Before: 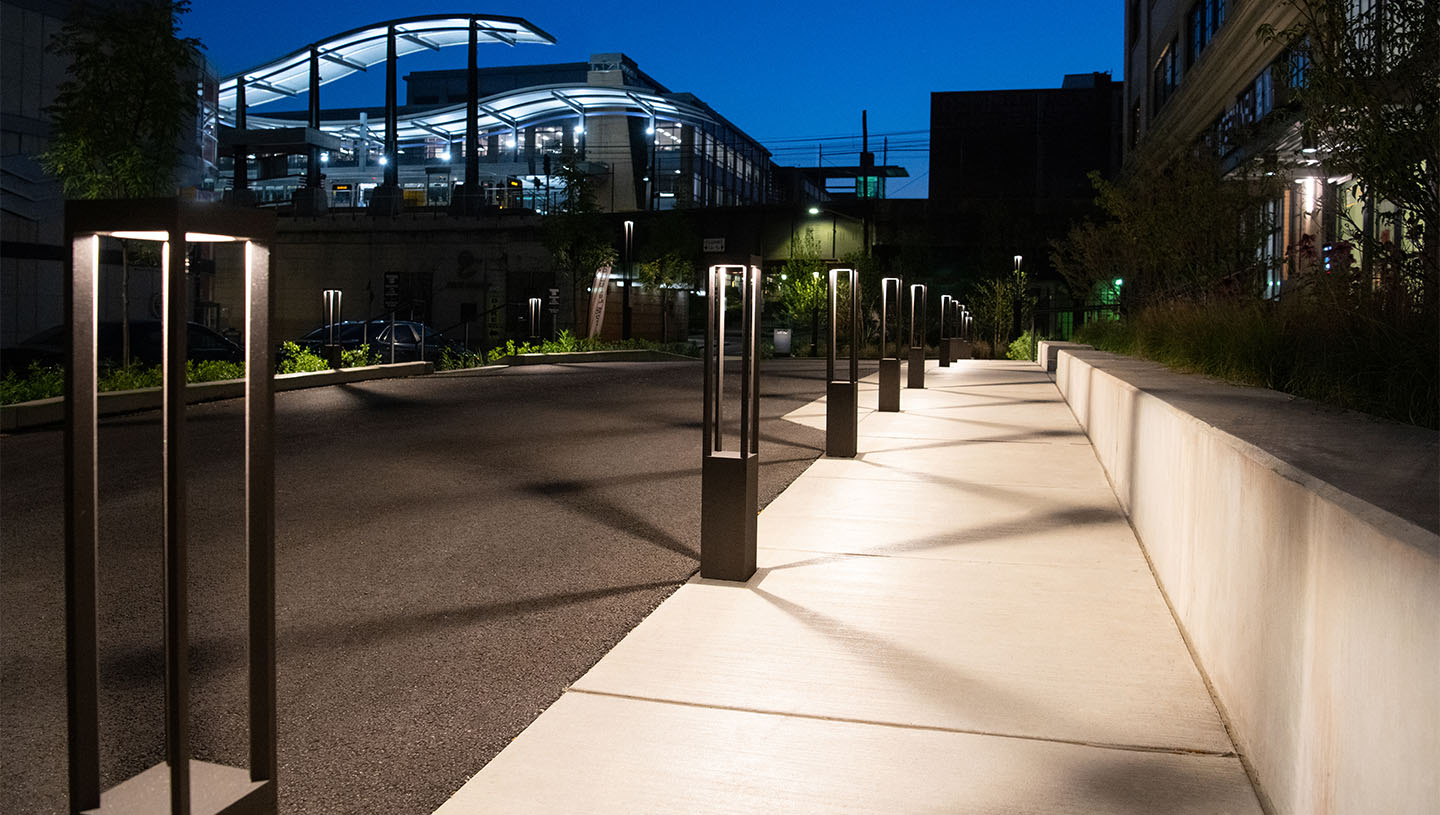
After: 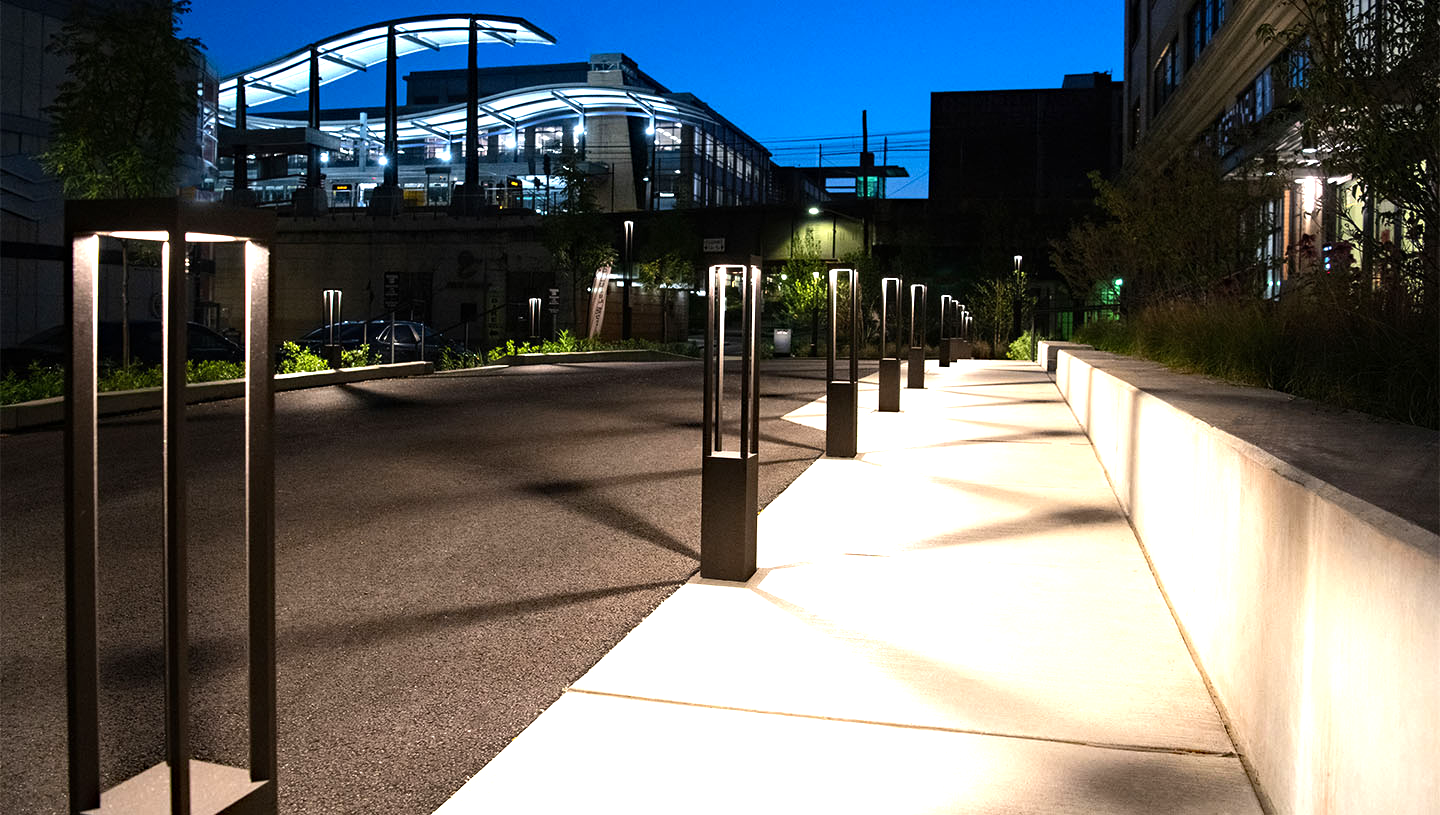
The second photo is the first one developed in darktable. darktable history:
exposure: exposure 0.6 EV, compensate highlight preservation false
haze removal: adaptive false
tone equalizer: -8 EV -0.417 EV, -7 EV -0.389 EV, -6 EV -0.333 EV, -5 EV -0.222 EV, -3 EV 0.222 EV, -2 EV 0.333 EV, -1 EV 0.389 EV, +0 EV 0.417 EV, edges refinement/feathering 500, mask exposure compensation -1.57 EV, preserve details no
